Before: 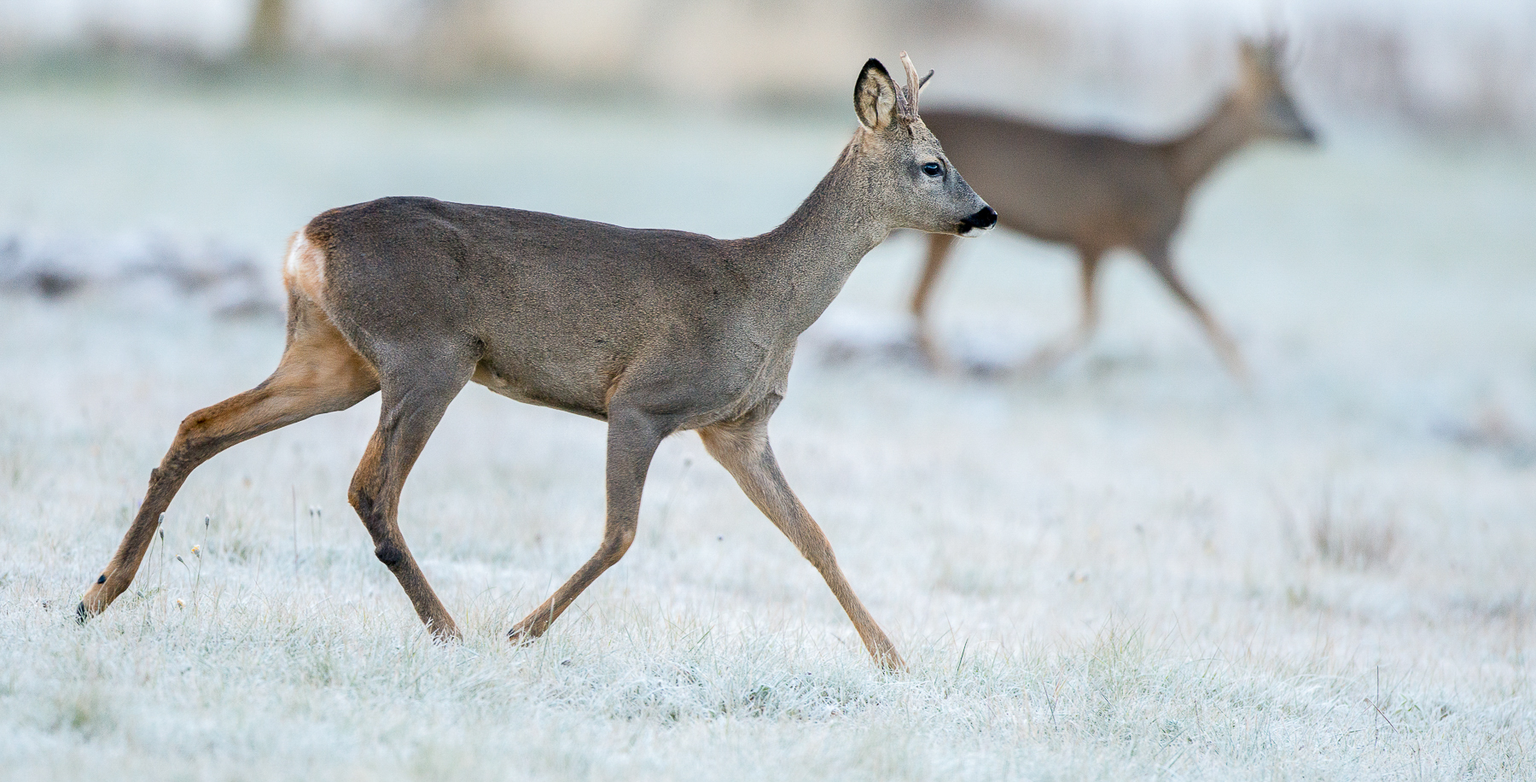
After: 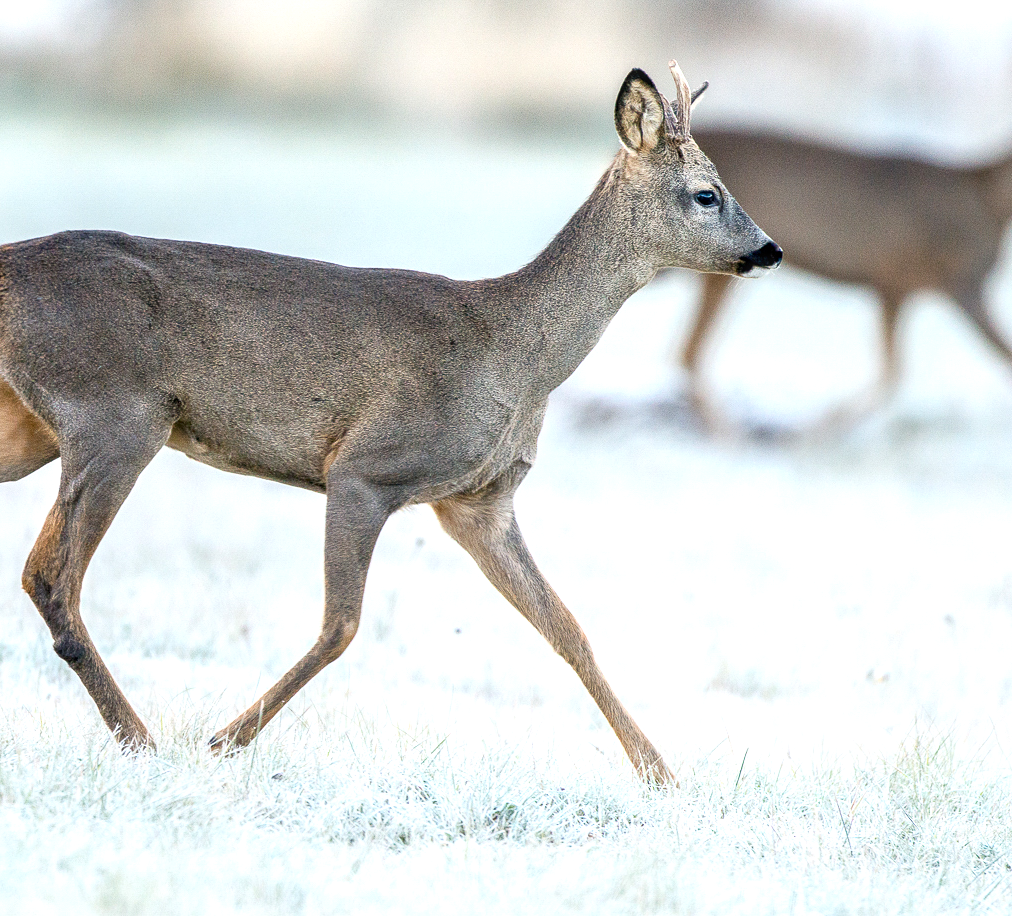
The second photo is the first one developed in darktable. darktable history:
local contrast: on, module defaults
exposure: black level correction 0.001, exposure 0.5 EV, compensate exposure bias true, compensate highlight preservation false
crop: left 21.496%, right 22.254%
white balance: emerald 1
